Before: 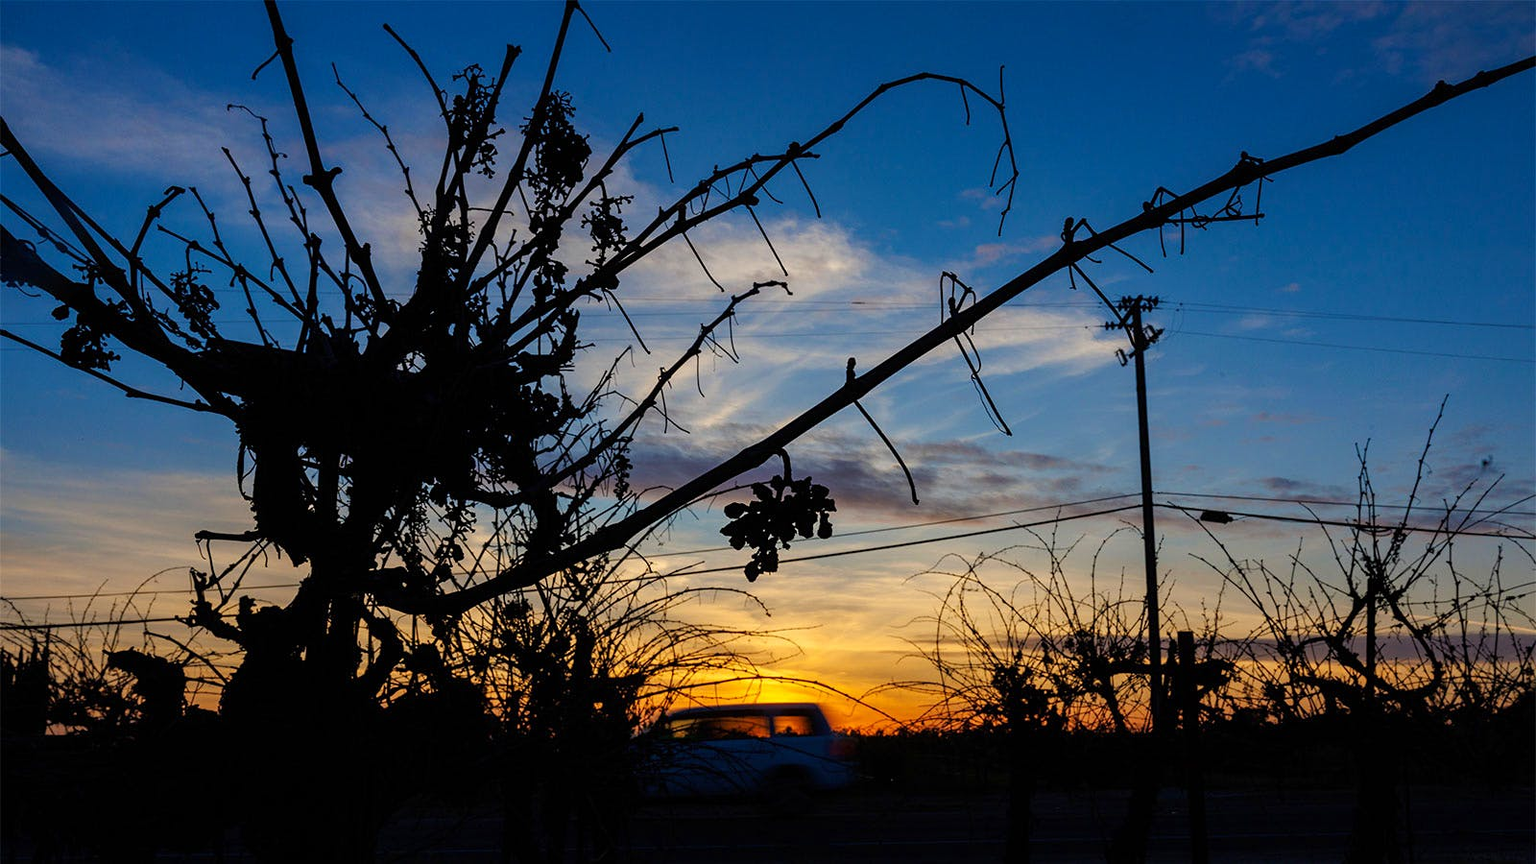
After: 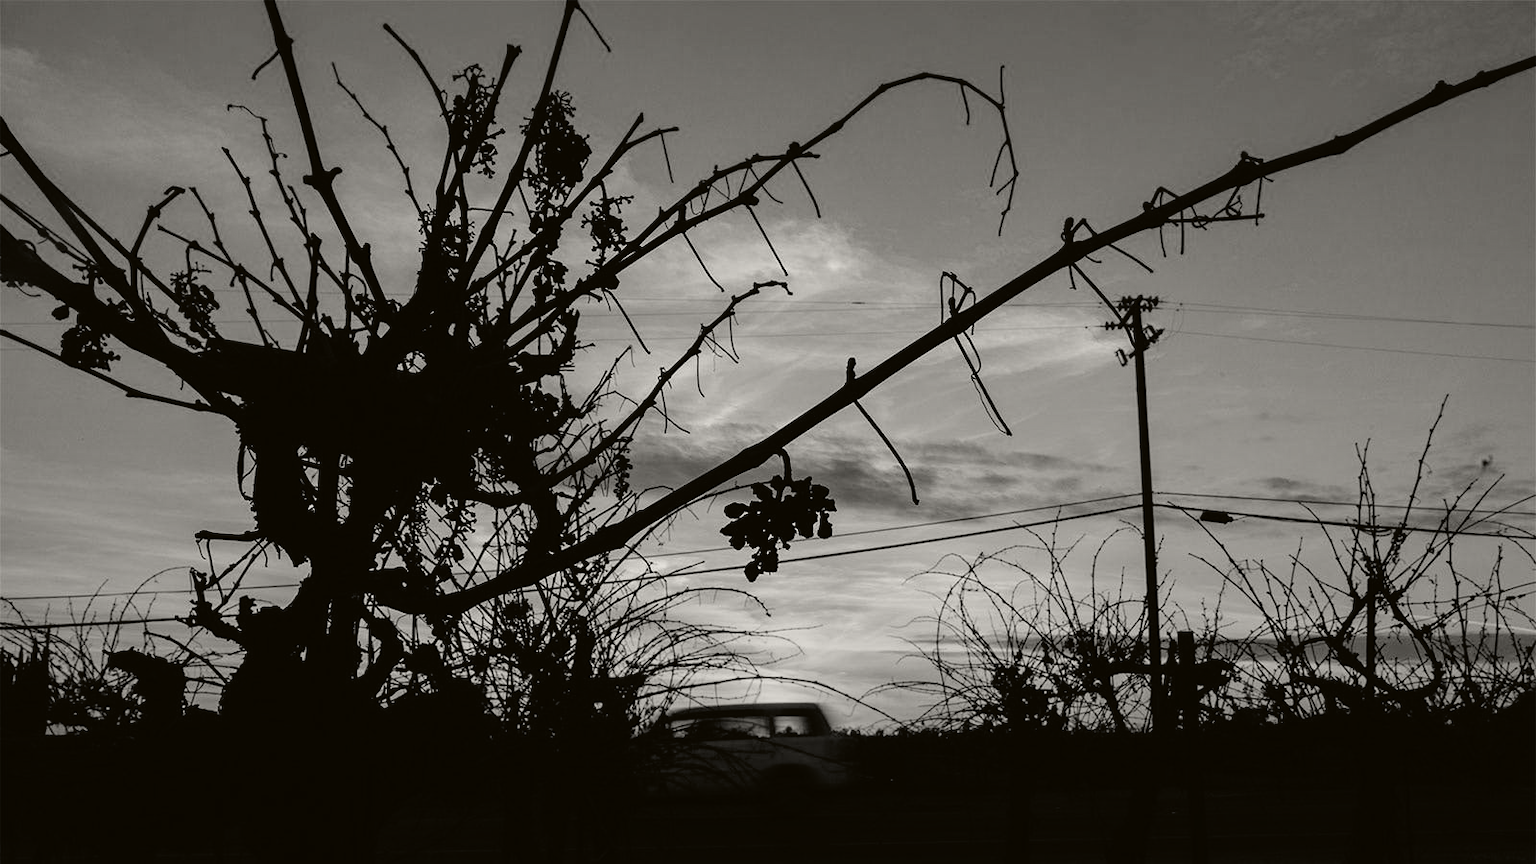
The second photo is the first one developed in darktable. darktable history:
tone curve: curves: ch0 [(0, 0.021) (0.049, 0.044) (0.152, 0.14) (0.328, 0.377) (0.473, 0.543) (0.663, 0.734) (0.84, 0.899) (1, 0.969)]; ch1 [(0, 0) (0.302, 0.331) (0.427, 0.433) (0.472, 0.47) (0.502, 0.503) (0.527, 0.524) (0.564, 0.591) (0.602, 0.632) (0.677, 0.701) (0.859, 0.885) (1, 1)]; ch2 [(0, 0) (0.33, 0.301) (0.447, 0.44) (0.487, 0.496) (0.502, 0.516) (0.535, 0.563) (0.565, 0.6) (0.618, 0.629) (1, 1)], color space Lab, independent channels, preserve colors none
color calibration: output gray [0.21, 0.42, 0.37, 0], gray › normalize channels true, illuminant same as pipeline (D50), adaptation XYZ, x 0.346, y 0.359, gamut compression 0
